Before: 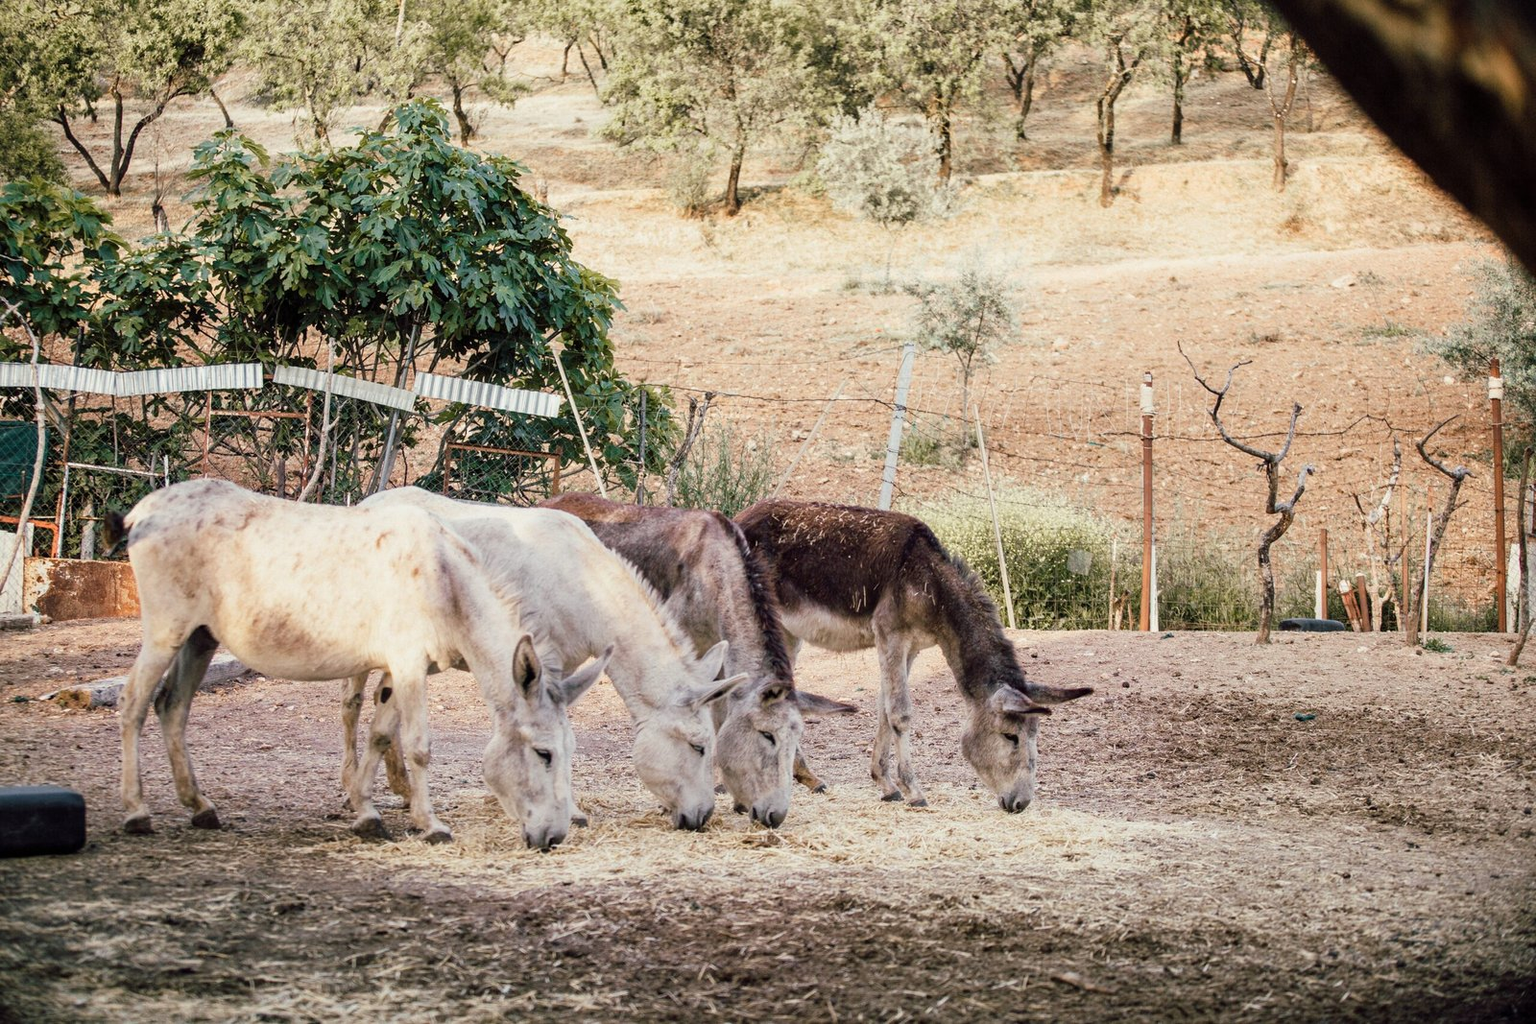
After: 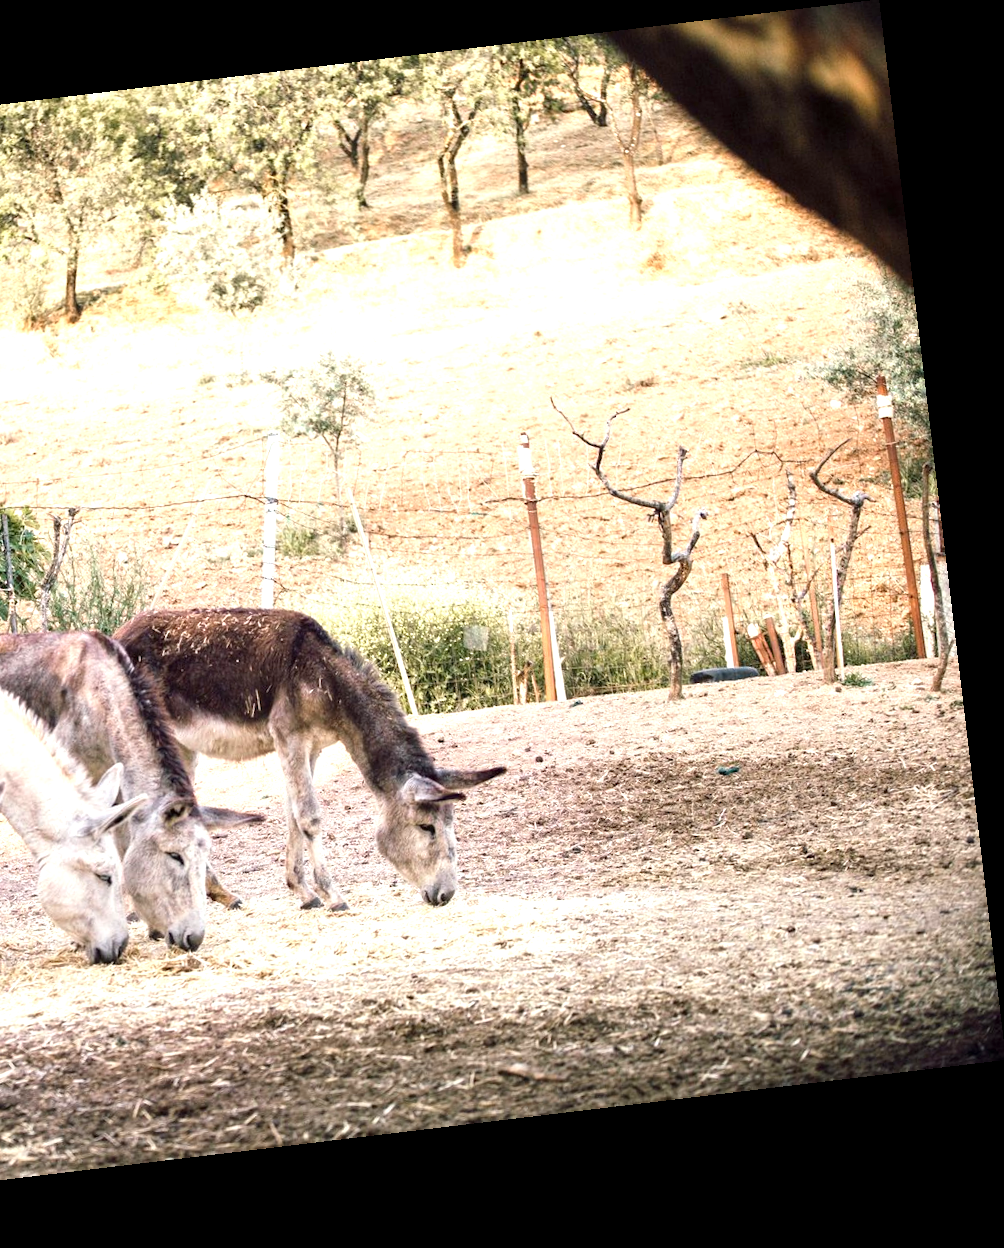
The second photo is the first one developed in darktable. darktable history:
exposure: exposure 1 EV, compensate highlight preservation false
crop: left 41.402%
rotate and perspective: rotation -6.83°, automatic cropping off
